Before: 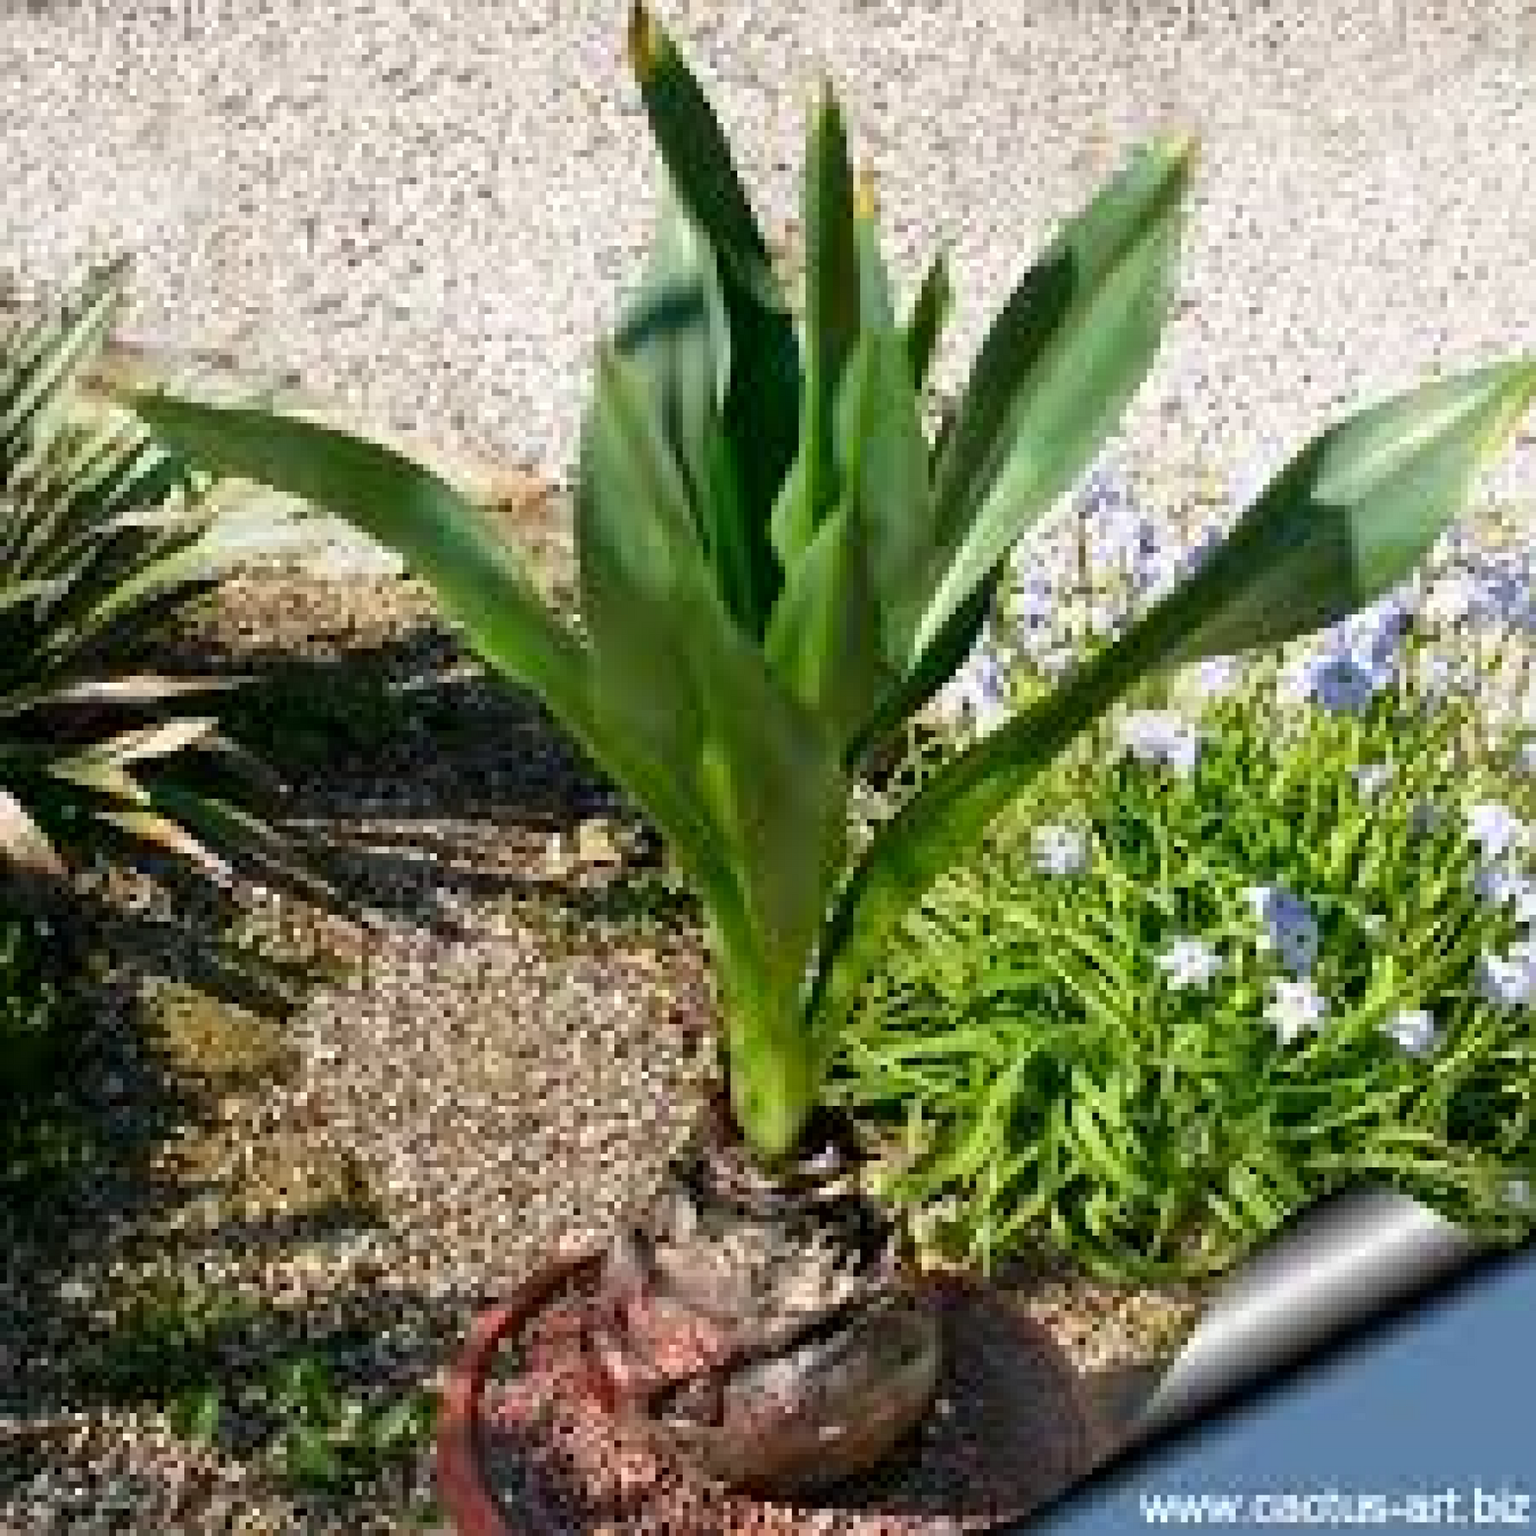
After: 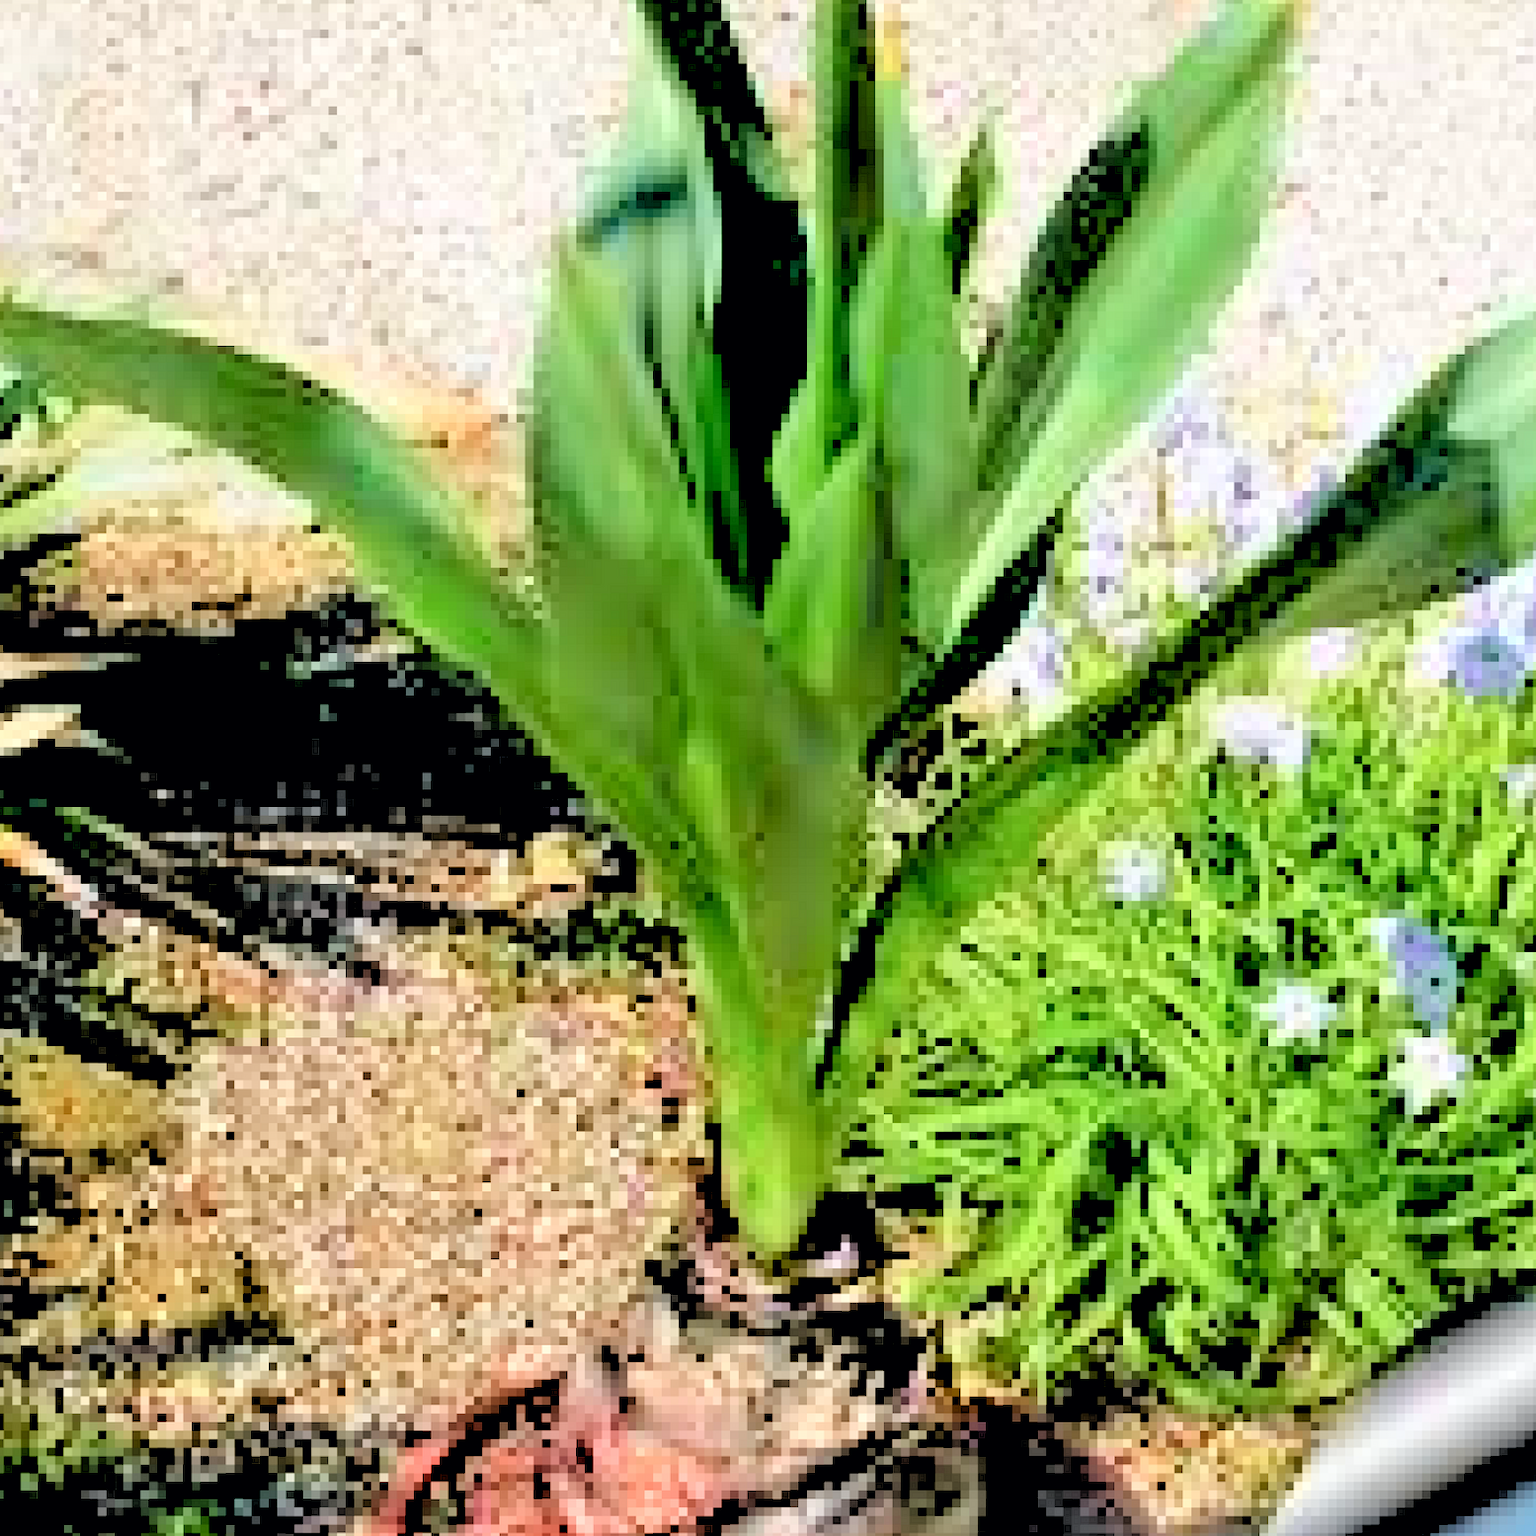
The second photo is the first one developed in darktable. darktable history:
rgb levels: levels [[0.027, 0.429, 0.996], [0, 0.5, 1], [0, 0.5, 1]]
tone curve: curves: ch0 [(0, 0) (0.051, 0.047) (0.102, 0.099) (0.228, 0.275) (0.432, 0.535) (0.695, 0.778) (0.908, 0.946) (1, 1)]; ch1 [(0, 0) (0.339, 0.298) (0.402, 0.363) (0.453, 0.421) (0.483, 0.469) (0.494, 0.493) (0.504, 0.501) (0.527, 0.538) (0.563, 0.595) (0.597, 0.632) (1, 1)]; ch2 [(0, 0) (0.48, 0.48) (0.504, 0.5) (0.539, 0.554) (0.59, 0.63) (0.642, 0.684) (0.824, 0.815) (1, 1)], color space Lab, independent channels, preserve colors none
crop and rotate: left 10.071%, top 10.071%, right 10.02%, bottom 10.02%
